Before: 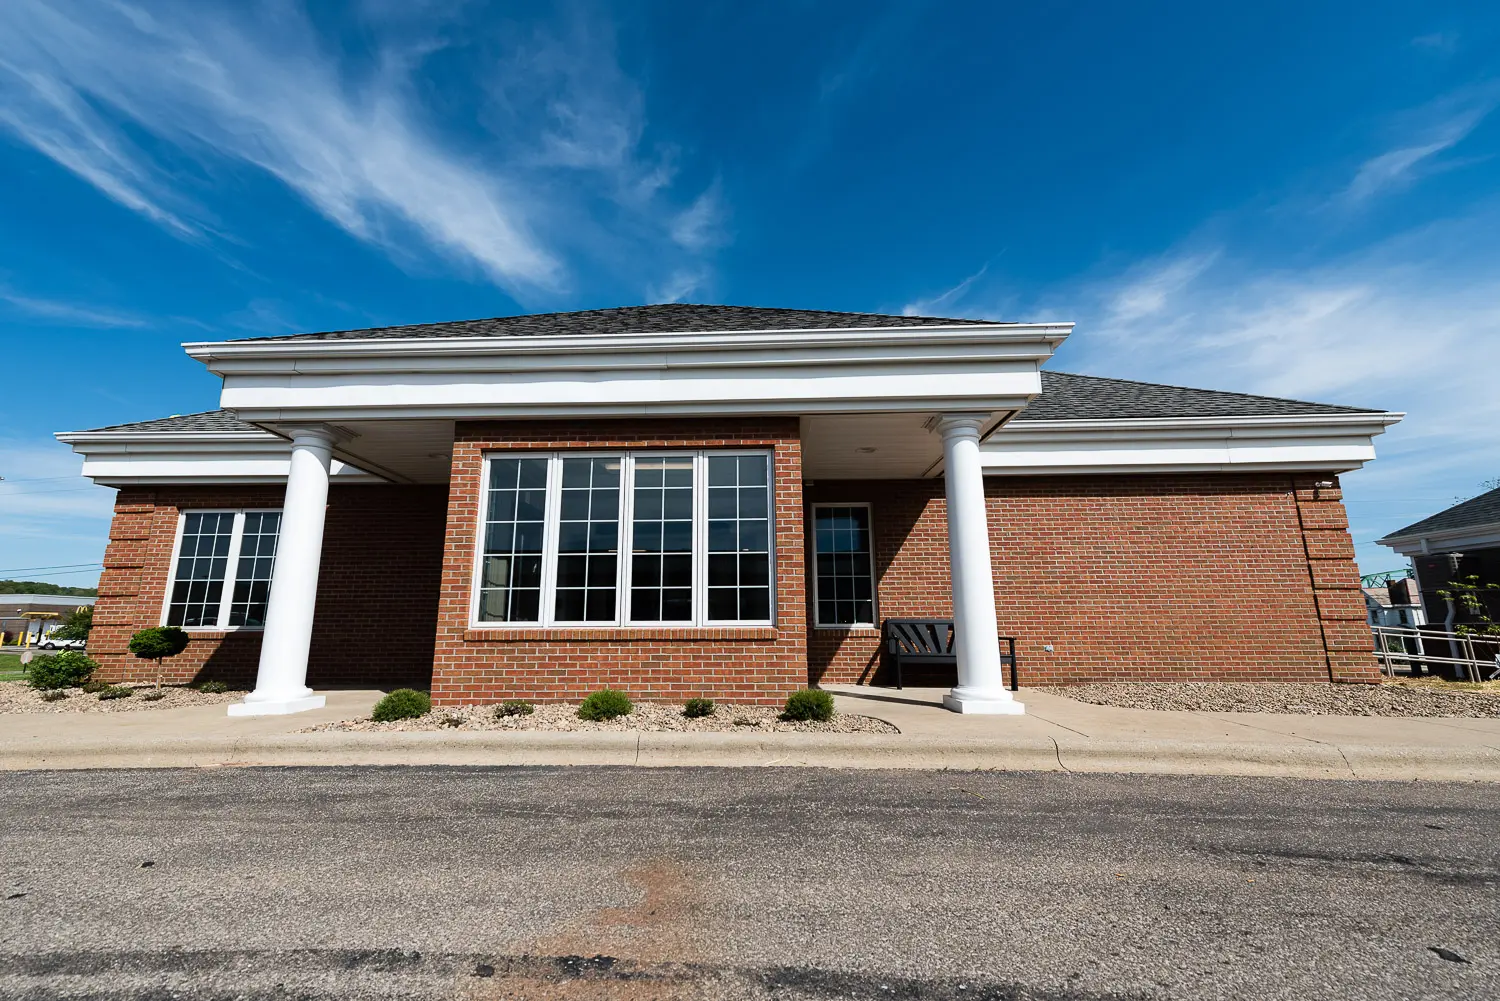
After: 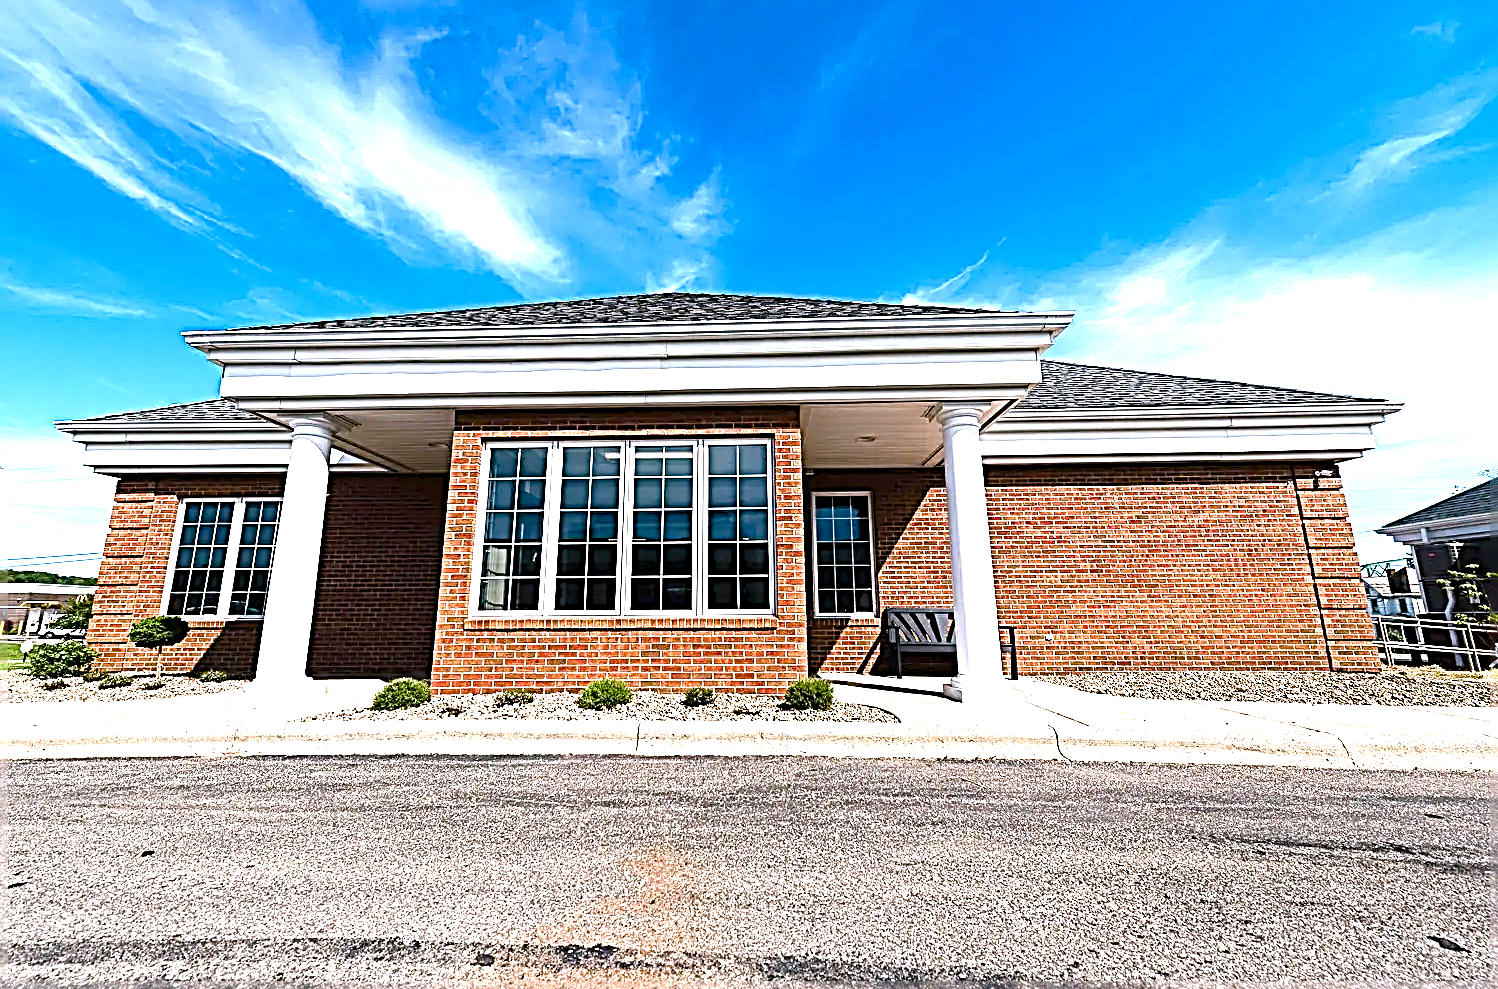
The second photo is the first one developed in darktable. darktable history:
color balance rgb: shadows lift › chroma 2.028%, shadows lift › hue 247.25°, highlights gain › chroma 2.004%, highlights gain › hue 293.38°, global offset › hue 171.19°, perceptual saturation grading › global saturation 46.054%, perceptual saturation grading › highlights -50.207%, perceptual saturation grading › shadows 30.515%
sharpen: radius 3.185, amount 1.745
crop: top 1.1%, right 0.096%
exposure: black level correction 0, exposure 1.52 EV, compensate exposure bias true, compensate highlight preservation false
